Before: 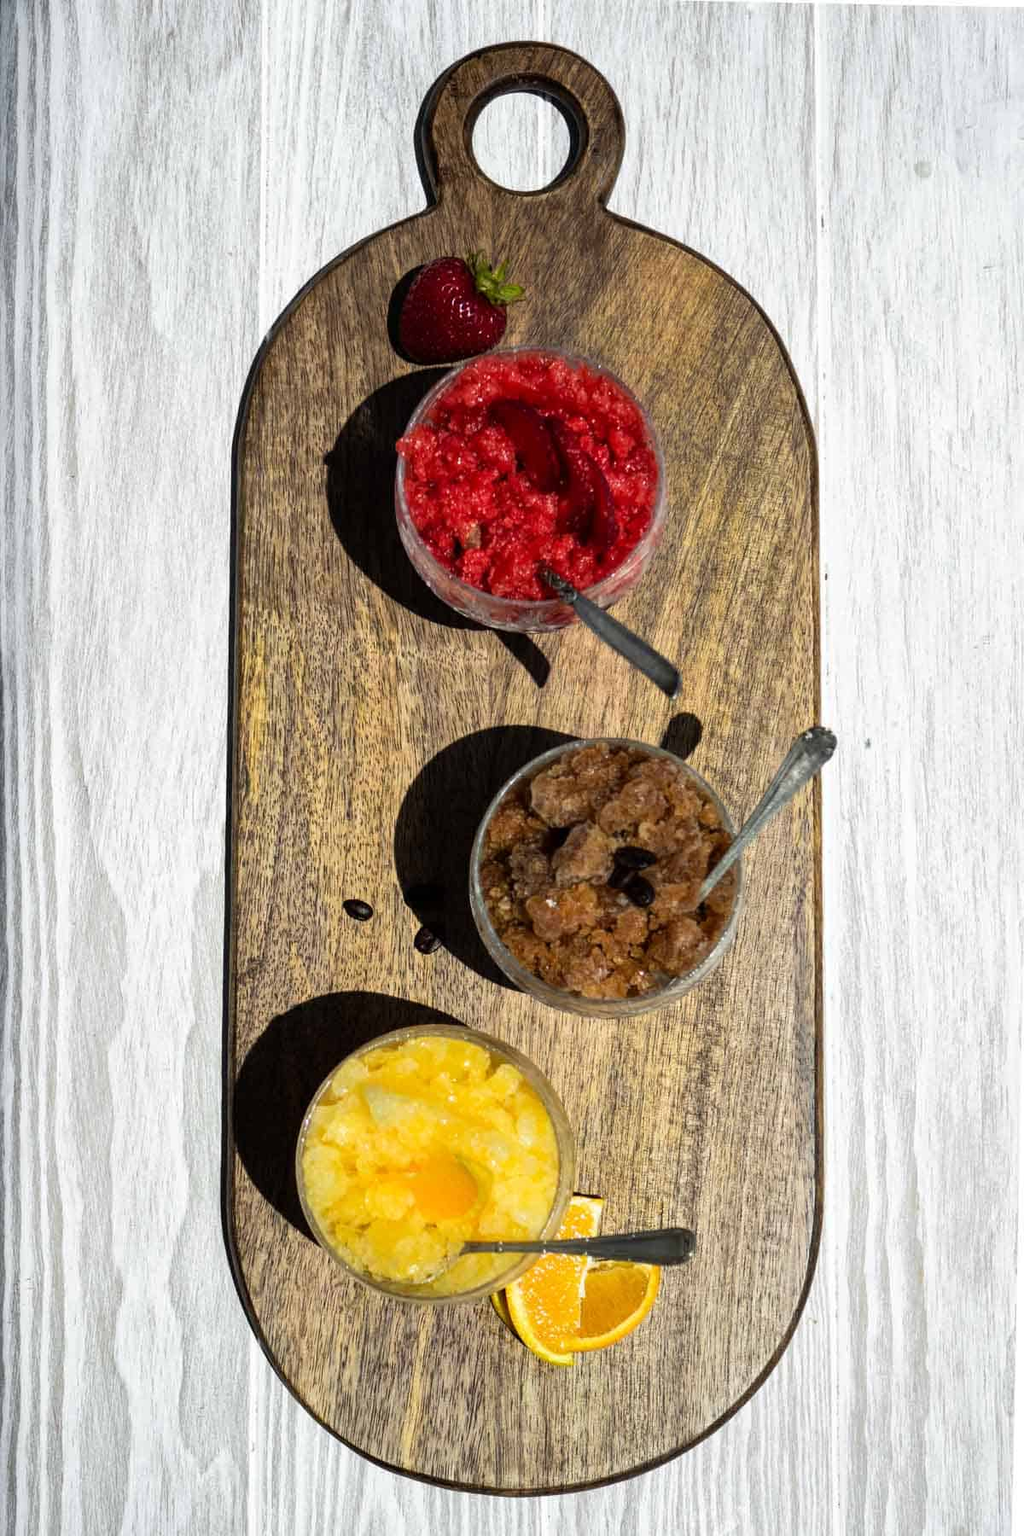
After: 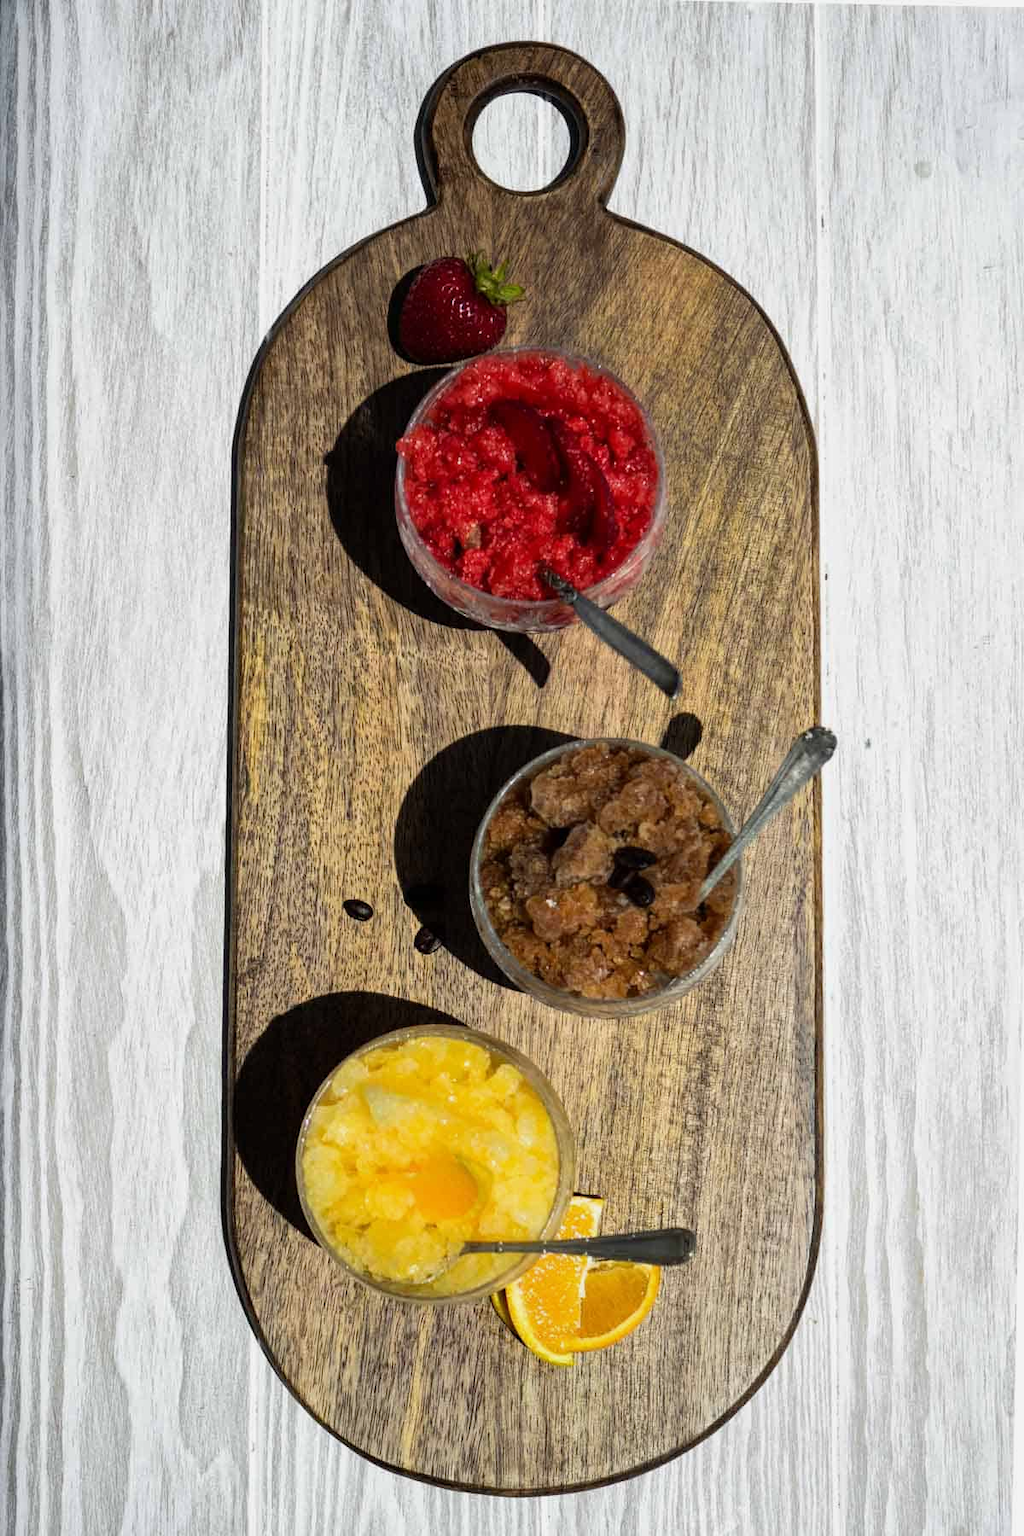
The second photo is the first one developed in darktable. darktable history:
exposure: exposure -0.153 EV, compensate exposure bias true, compensate highlight preservation false
